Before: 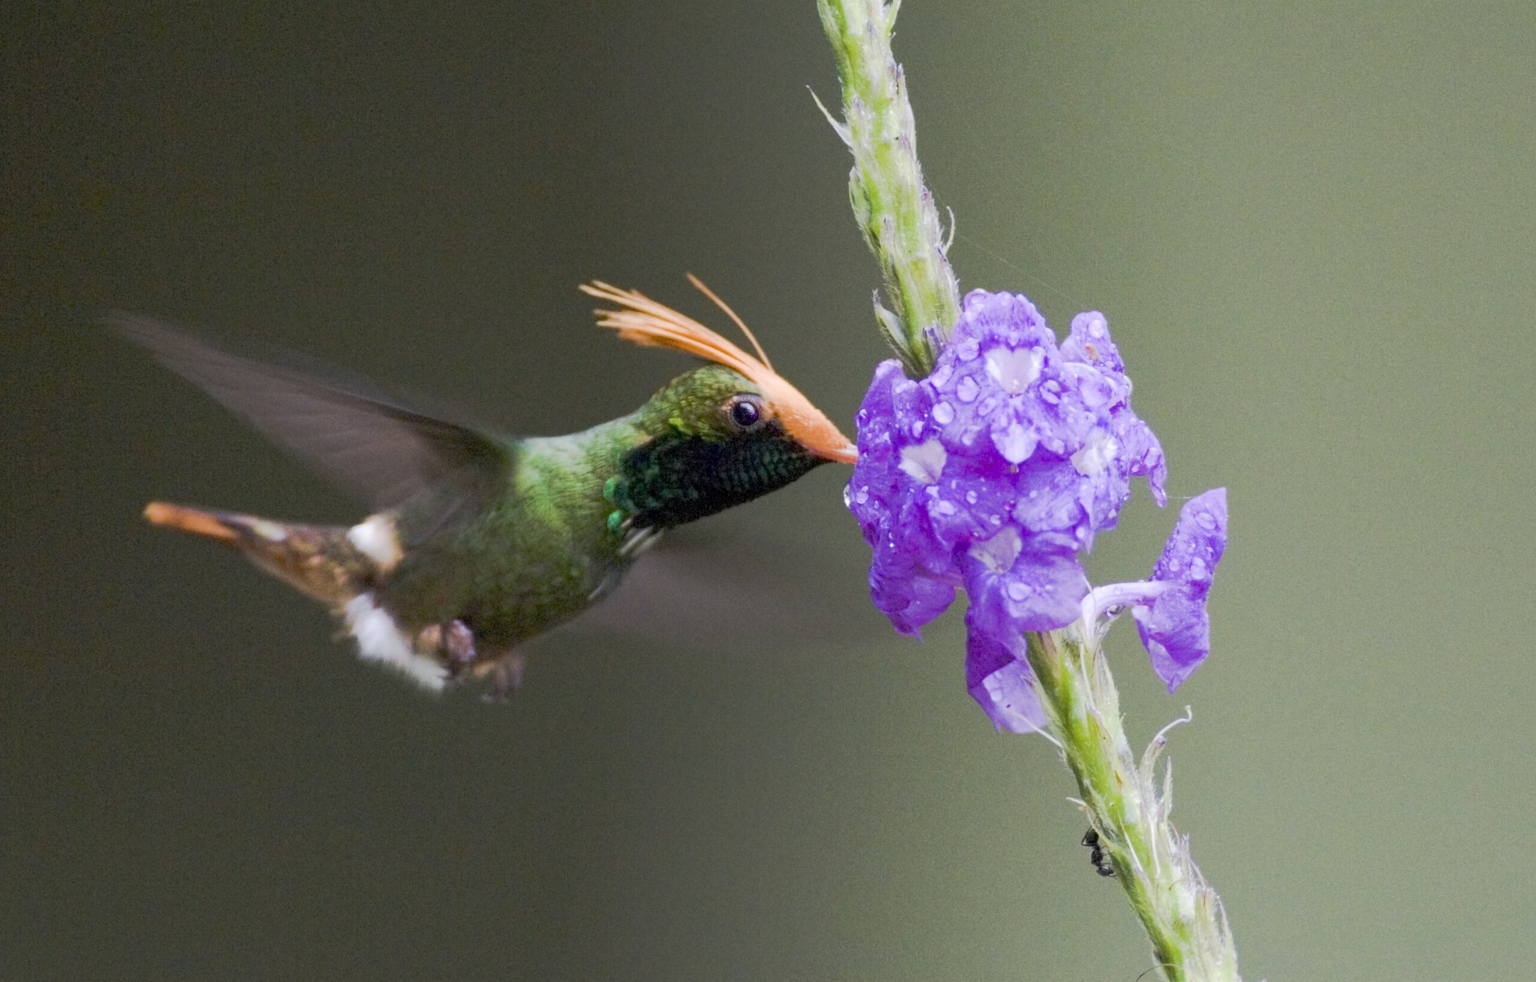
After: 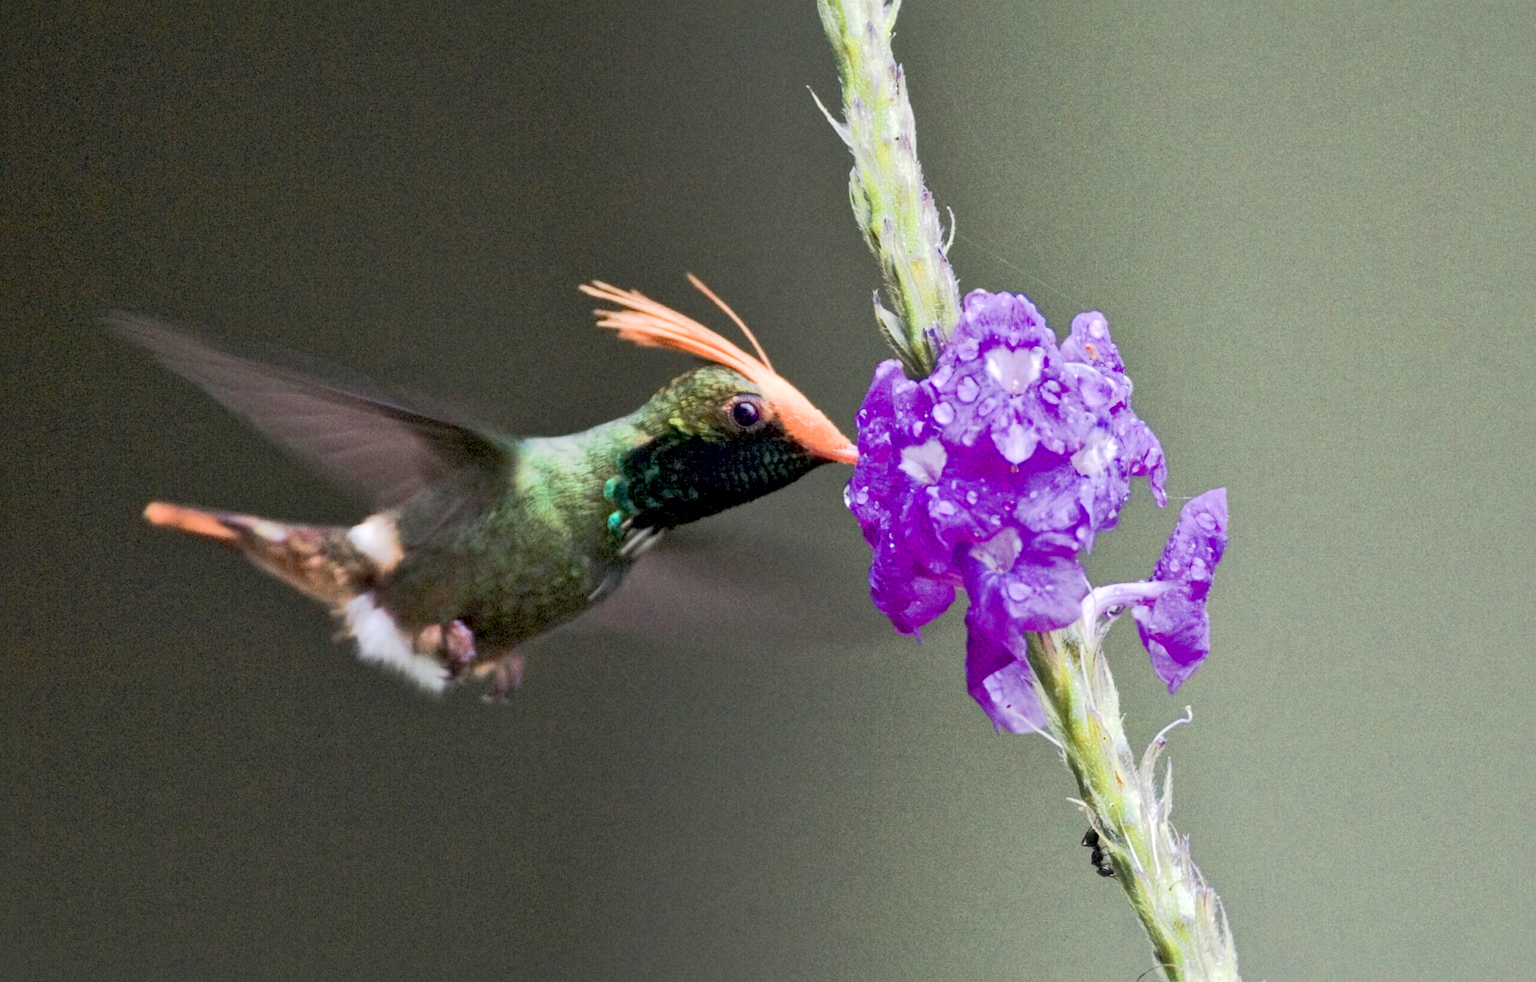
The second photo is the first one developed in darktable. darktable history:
color zones: curves: ch0 [(0, 0.473) (0.001, 0.473) (0.226, 0.548) (0.4, 0.589) (0.525, 0.54) (0.728, 0.403) (0.999, 0.473) (1, 0.473)]; ch1 [(0, 0.619) (0.001, 0.619) (0.234, 0.388) (0.4, 0.372) (0.528, 0.422) (0.732, 0.53) (0.999, 0.619) (1, 0.619)]; ch2 [(0, 0.547) (0.001, 0.547) (0.226, 0.45) (0.4, 0.525) (0.525, 0.585) (0.8, 0.511) (0.999, 0.547) (1, 0.547)]
local contrast: mode bilateral grid, contrast 50, coarseness 50, detail 150%, midtone range 0.2
